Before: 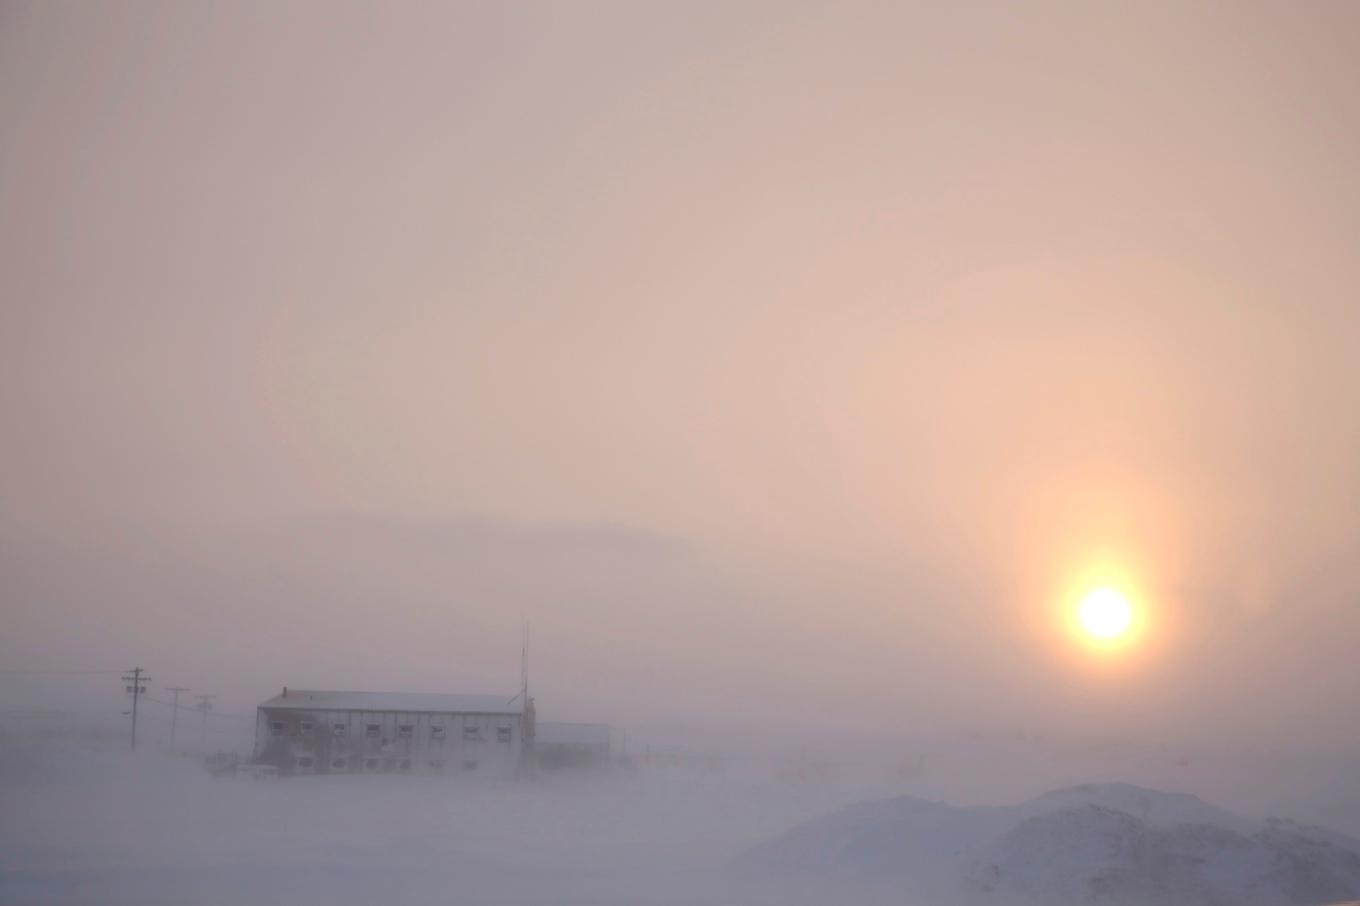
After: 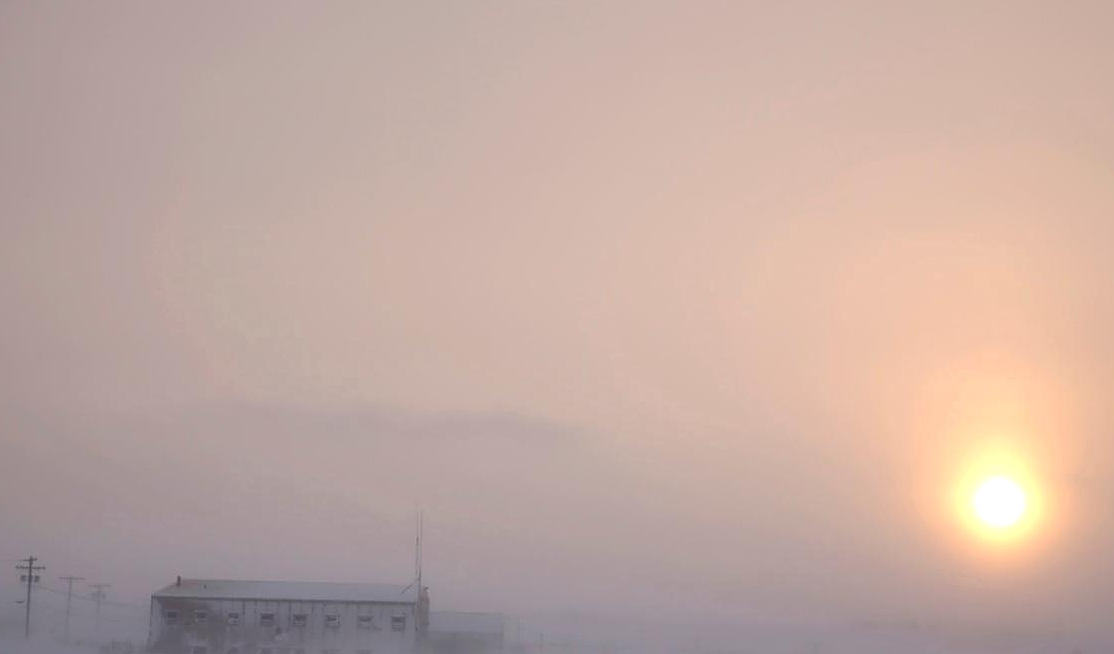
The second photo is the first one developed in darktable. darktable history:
local contrast: mode bilateral grid, contrast 20, coarseness 49, detail 120%, midtone range 0.2
sharpen: on, module defaults
crop: left 7.865%, top 12.253%, right 10.172%, bottom 15.467%
